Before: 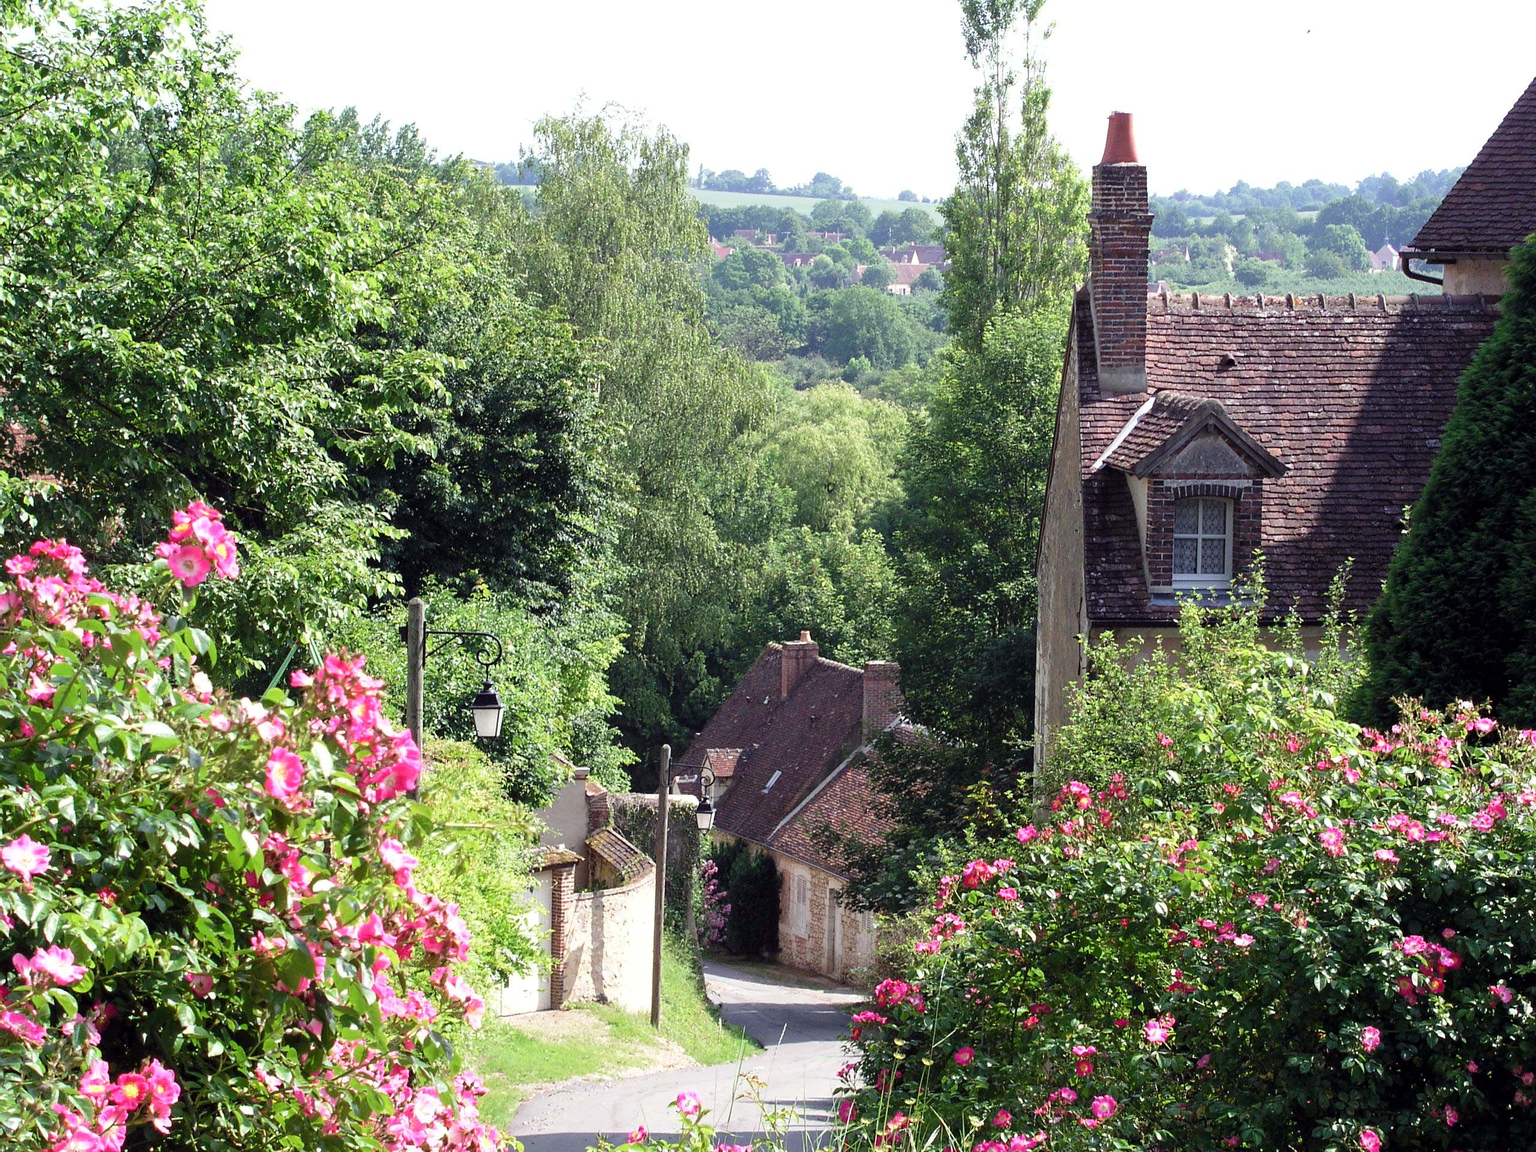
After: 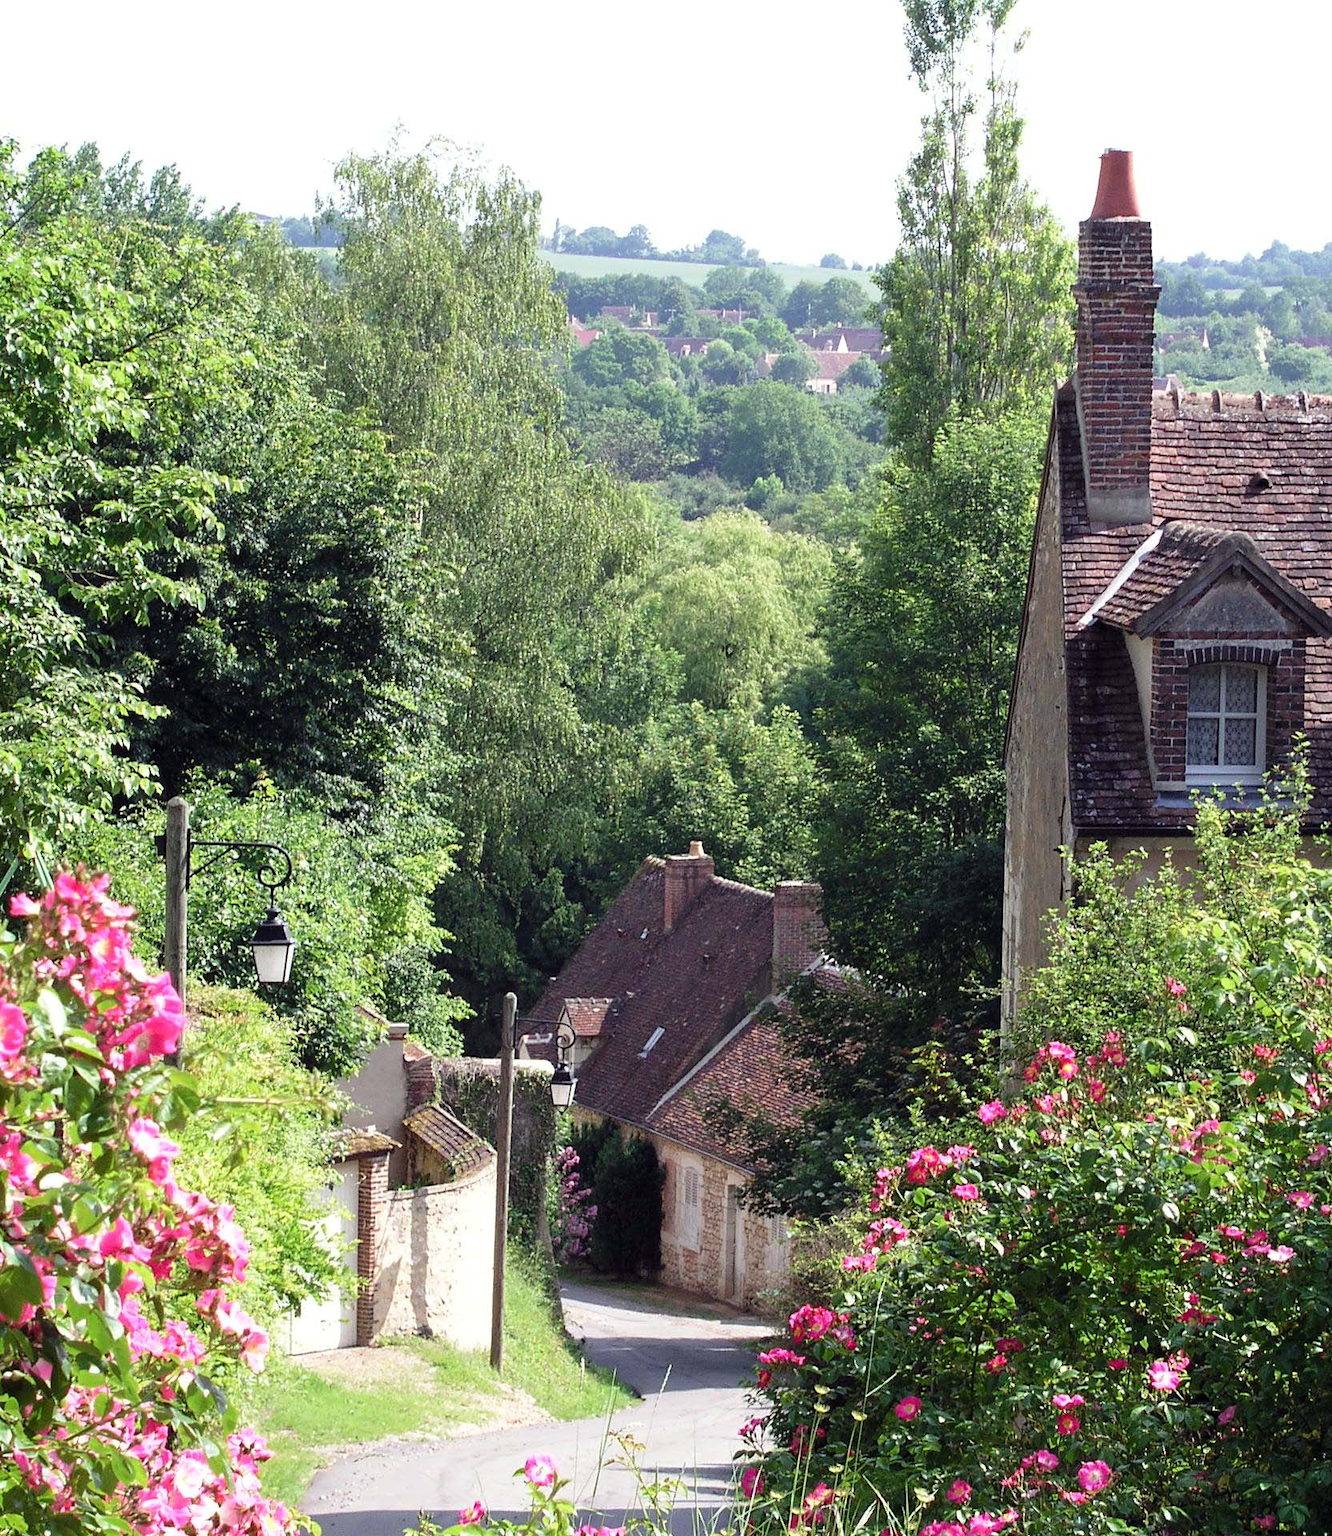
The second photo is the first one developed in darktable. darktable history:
crop and rotate: left 18.465%, right 16.443%
